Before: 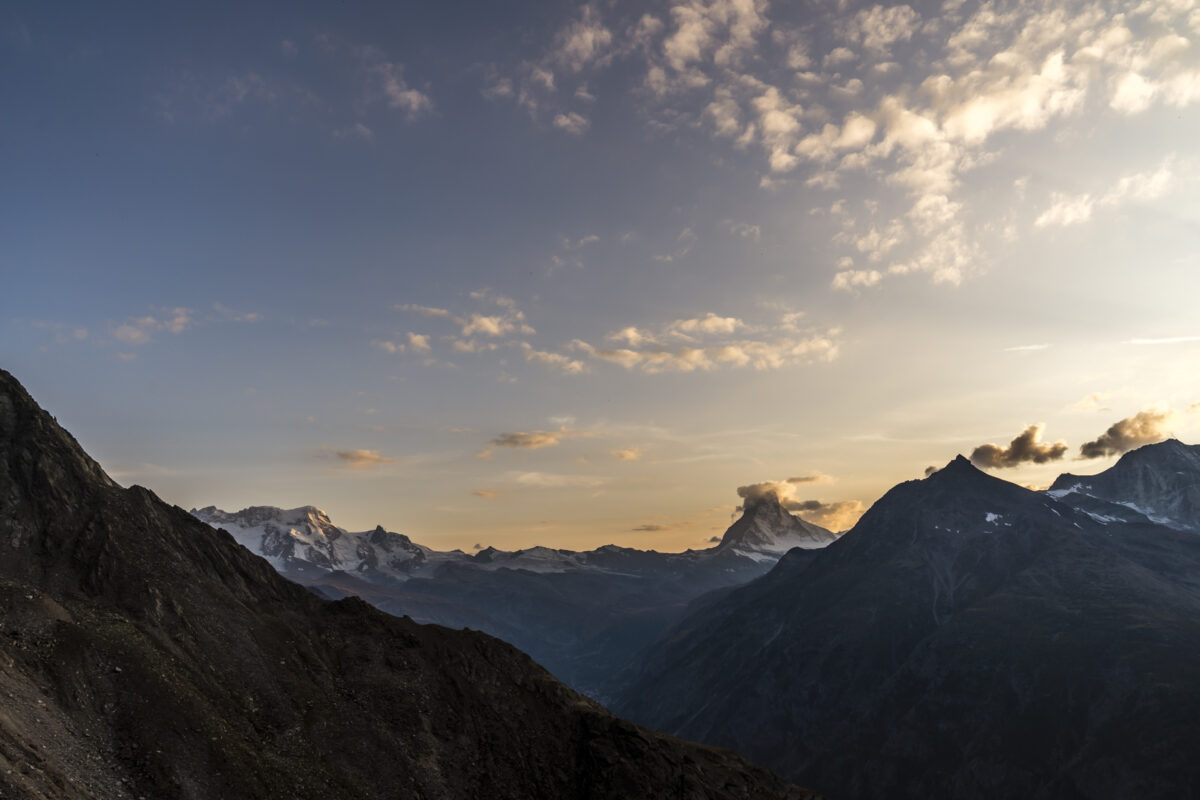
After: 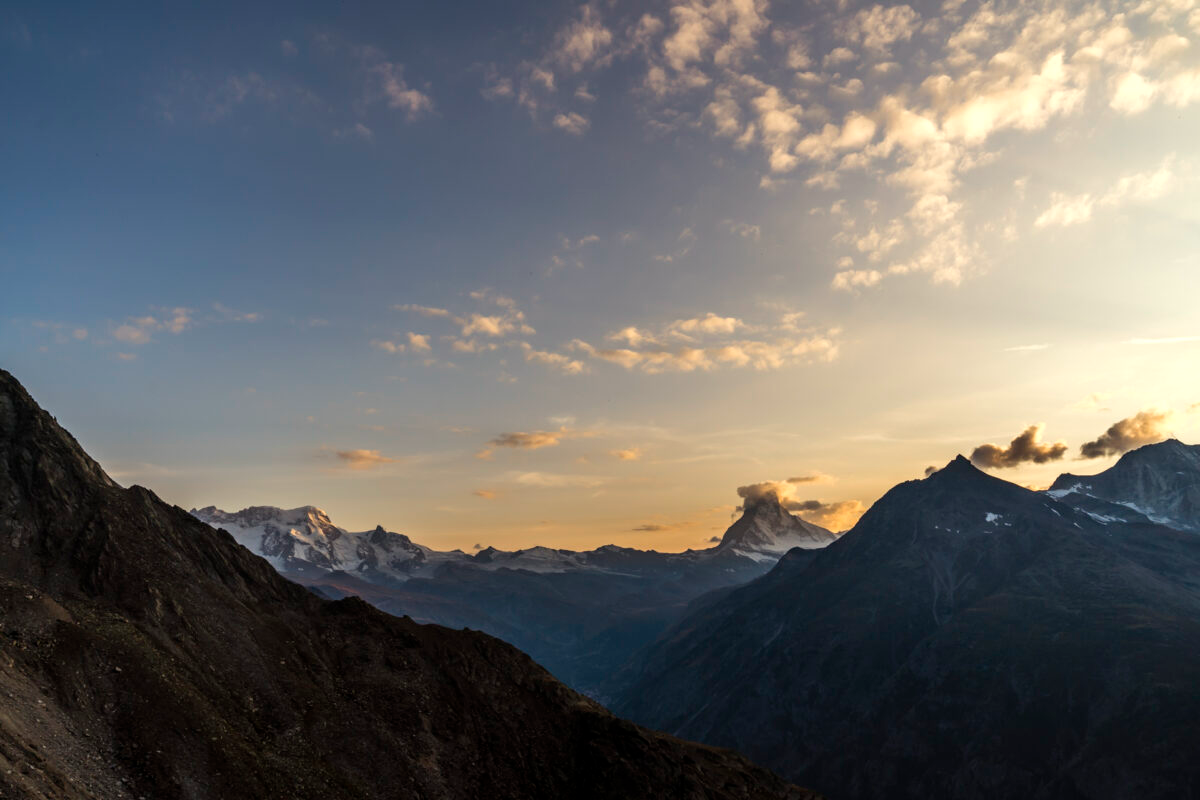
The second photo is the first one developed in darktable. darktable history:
color balance rgb: highlights gain › luminance 6.009%, highlights gain › chroma 2.492%, highlights gain › hue 90.9°, linear chroma grading › global chroma 9.119%, perceptual saturation grading › global saturation 0.723%
